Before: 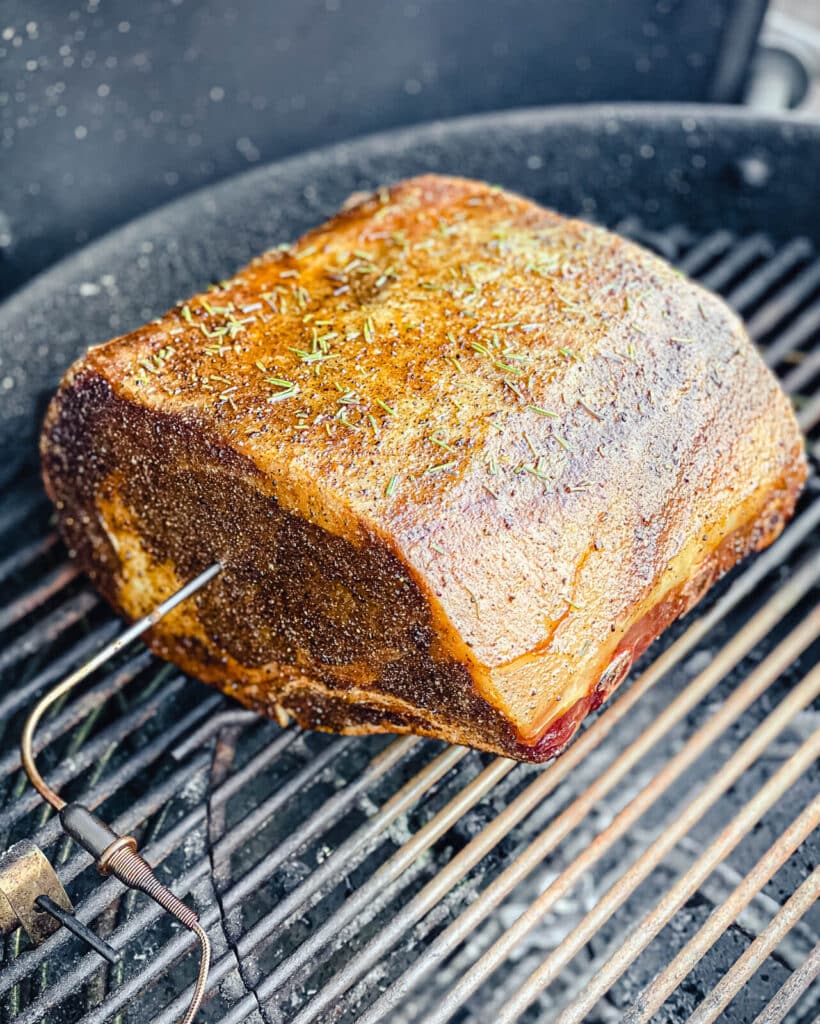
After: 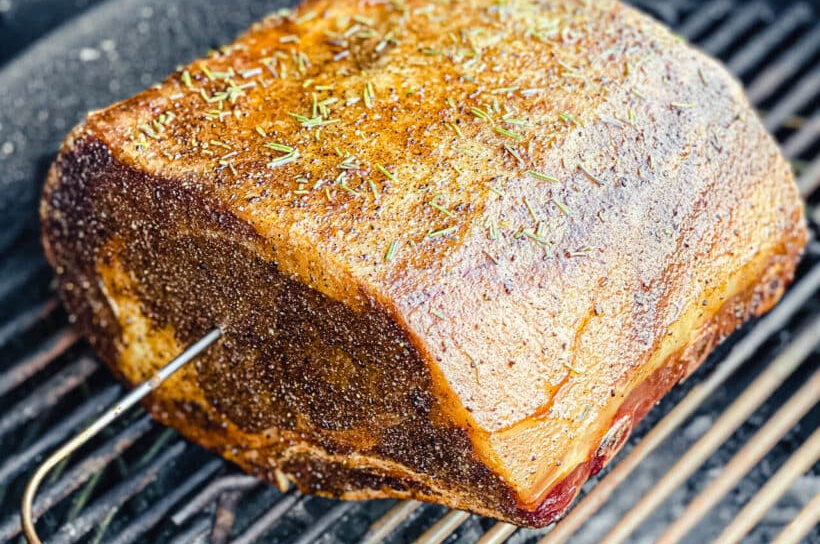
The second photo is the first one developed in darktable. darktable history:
crop and rotate: top 23.012%, bottom 23.822%
